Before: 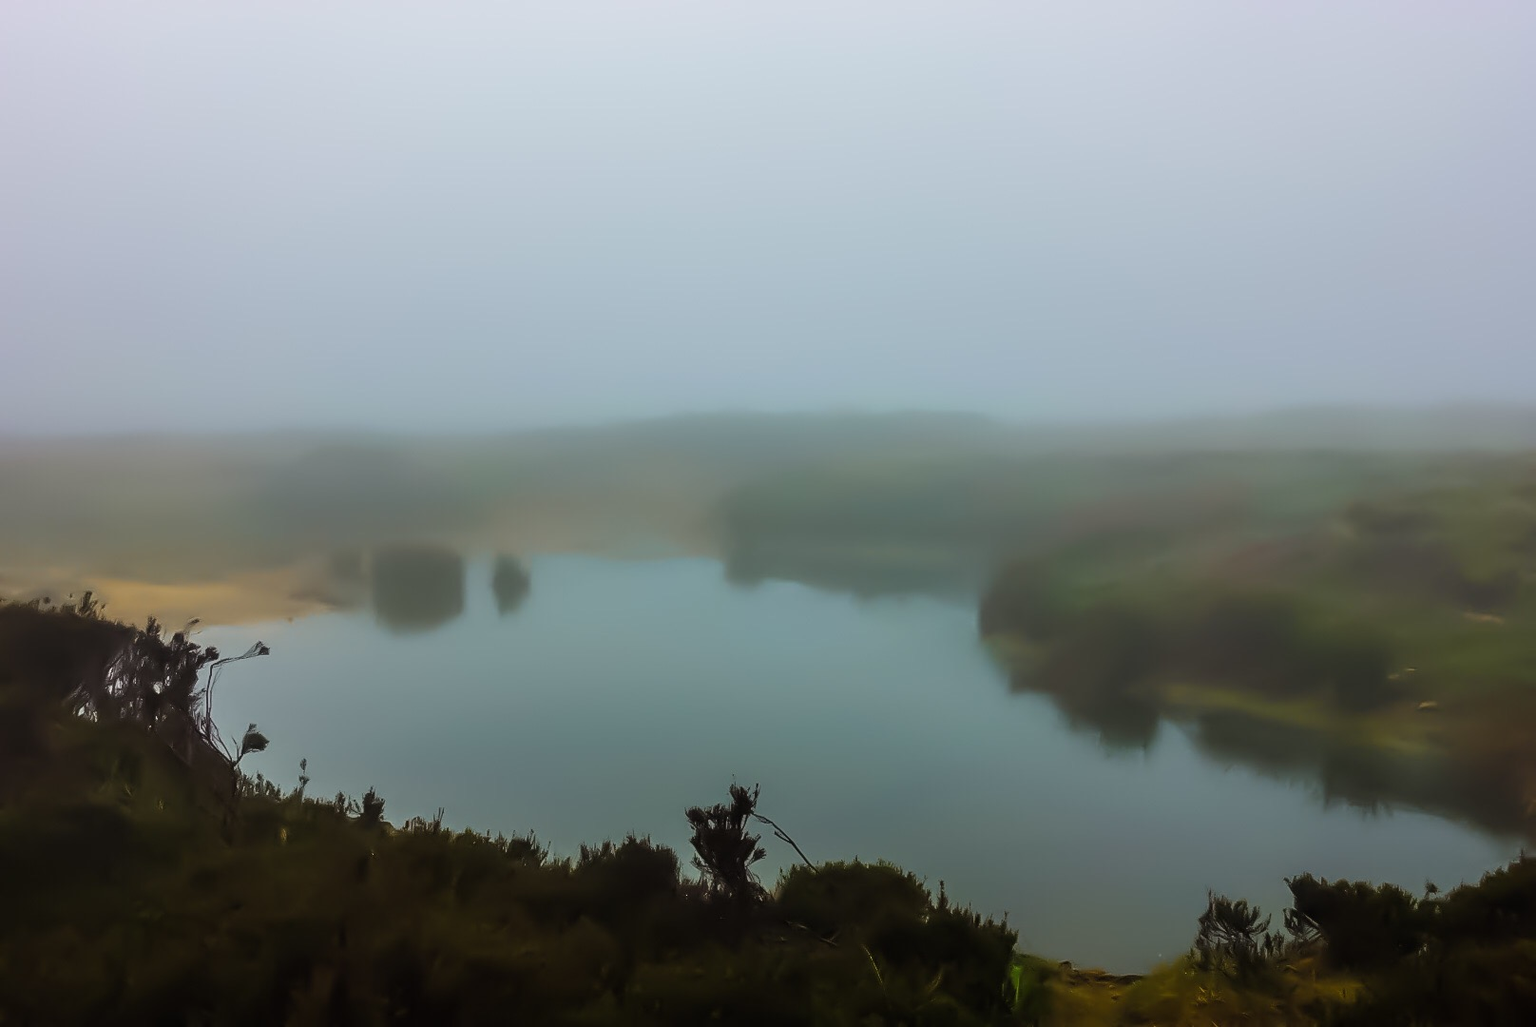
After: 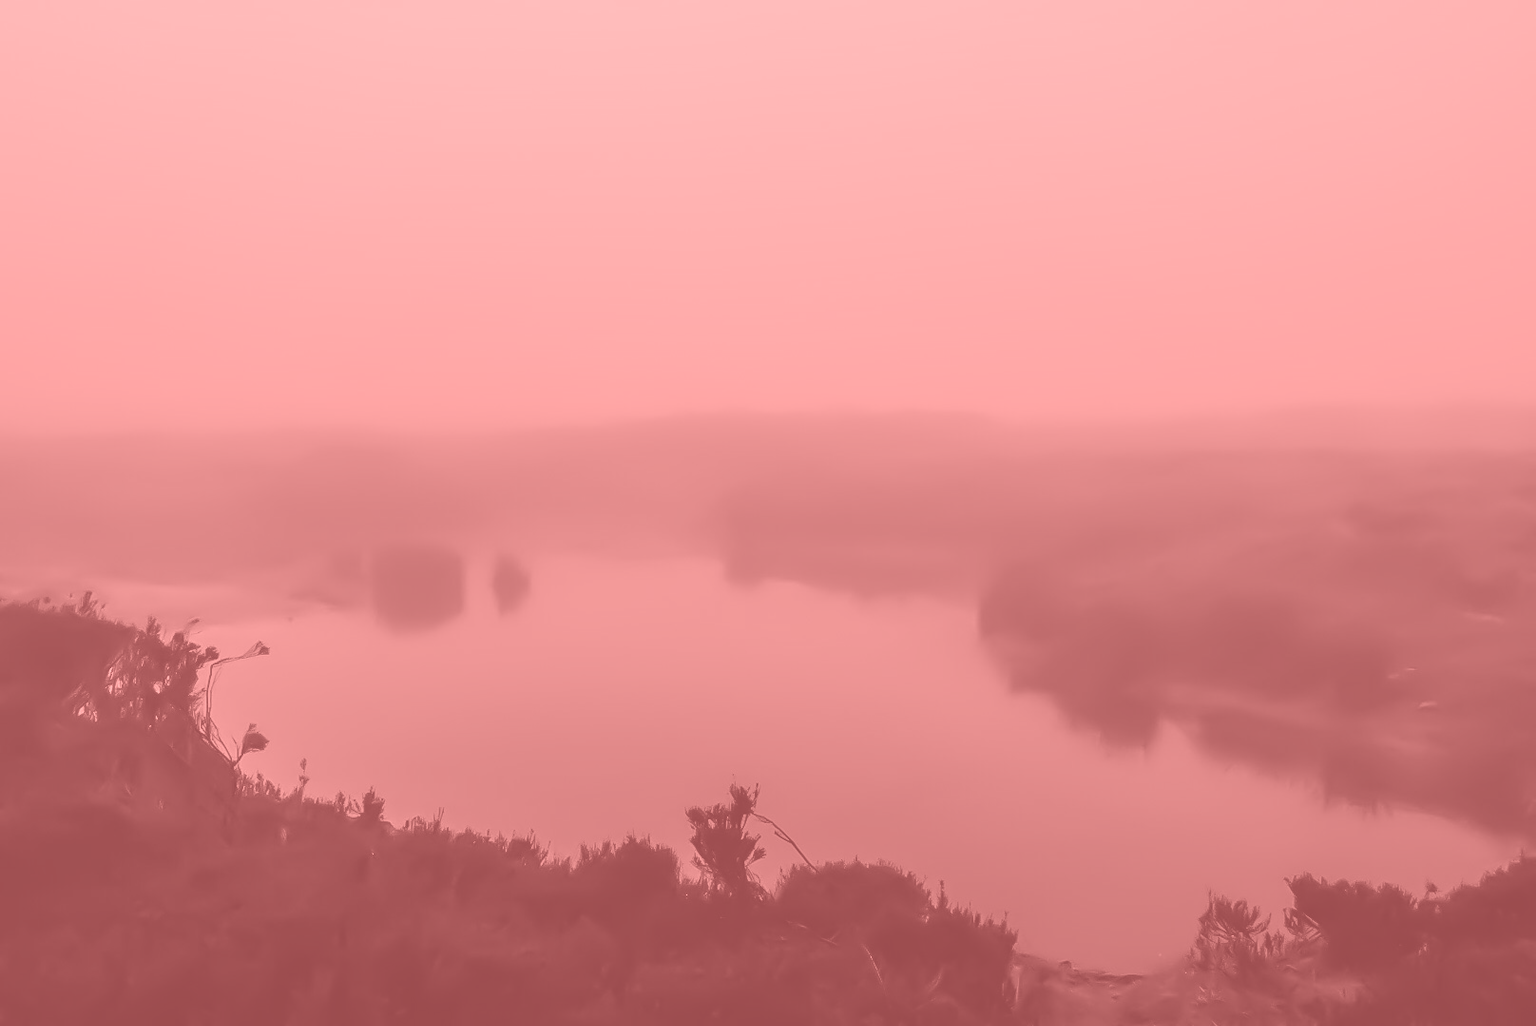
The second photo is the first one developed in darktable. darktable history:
white balance: red 0.925, blue 1.046
colorize: saturation 51%, source mix 50.67%, lightness 50.67%
